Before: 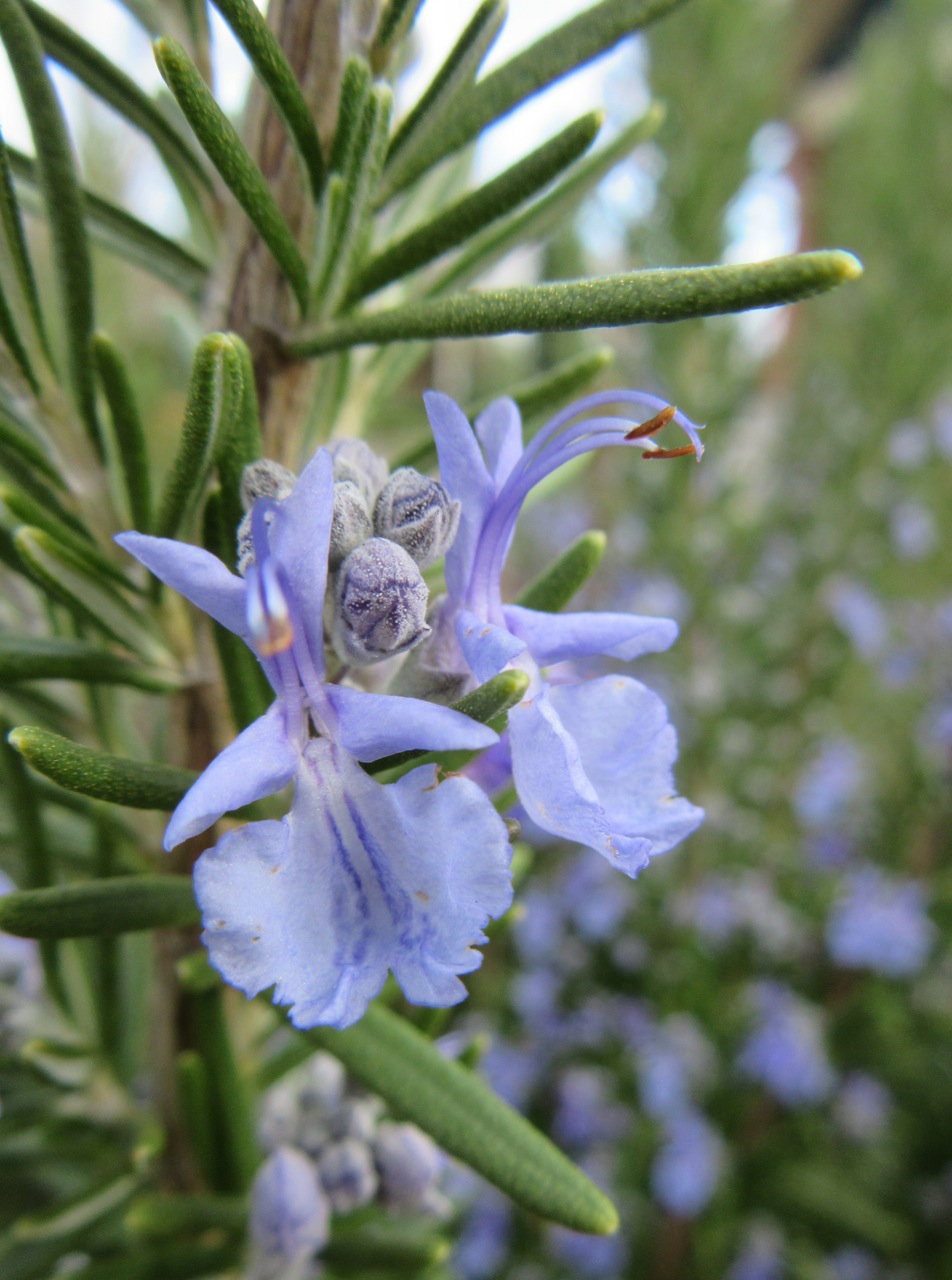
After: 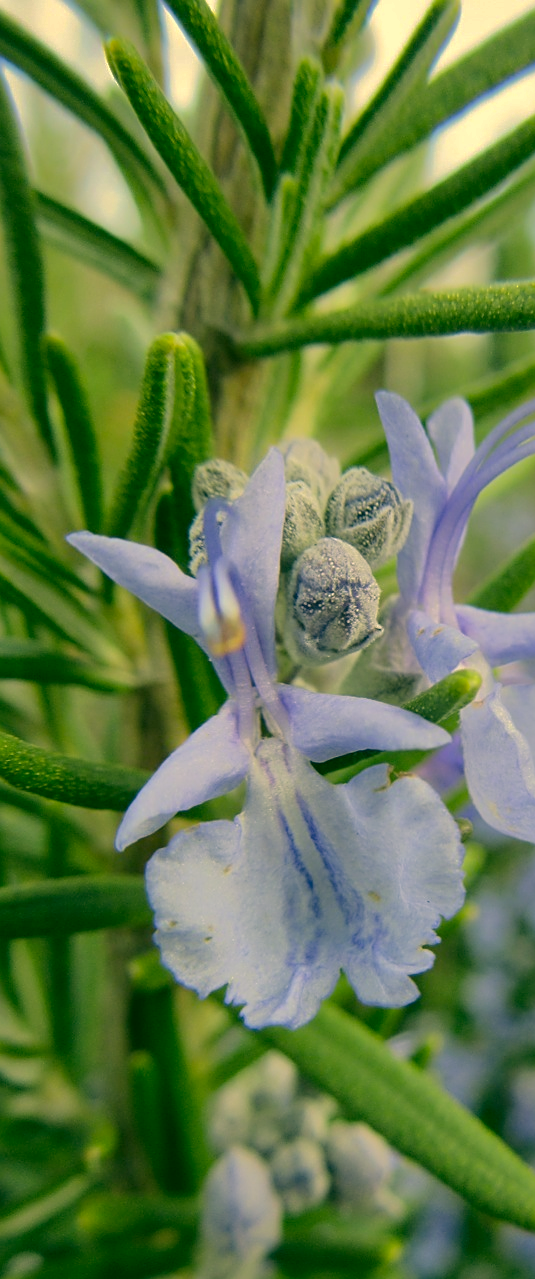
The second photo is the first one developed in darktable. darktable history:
shadows and highlights: shadows 25, highlights -70
crop: left 5.114%, right 38.589%
color correction: highlights a* 5.62, highlights b* 33.57, shadows a* -25.86, shadows b* 4.02
sharpen: on, module defaults
